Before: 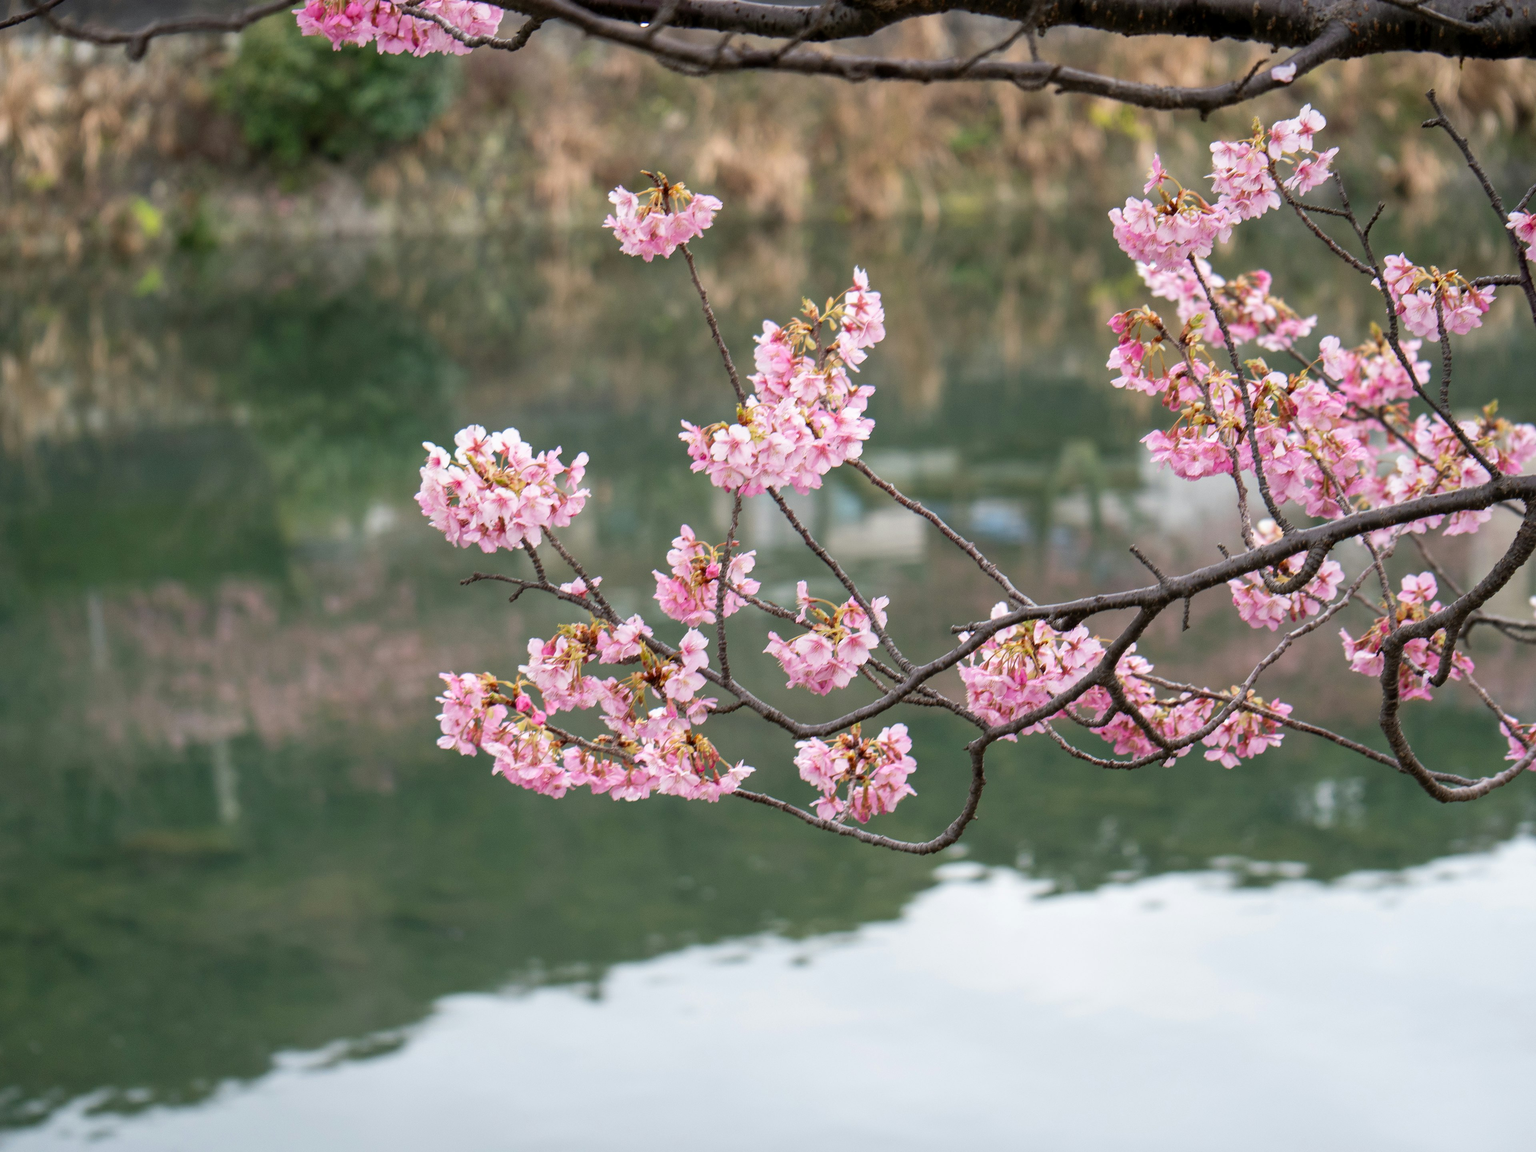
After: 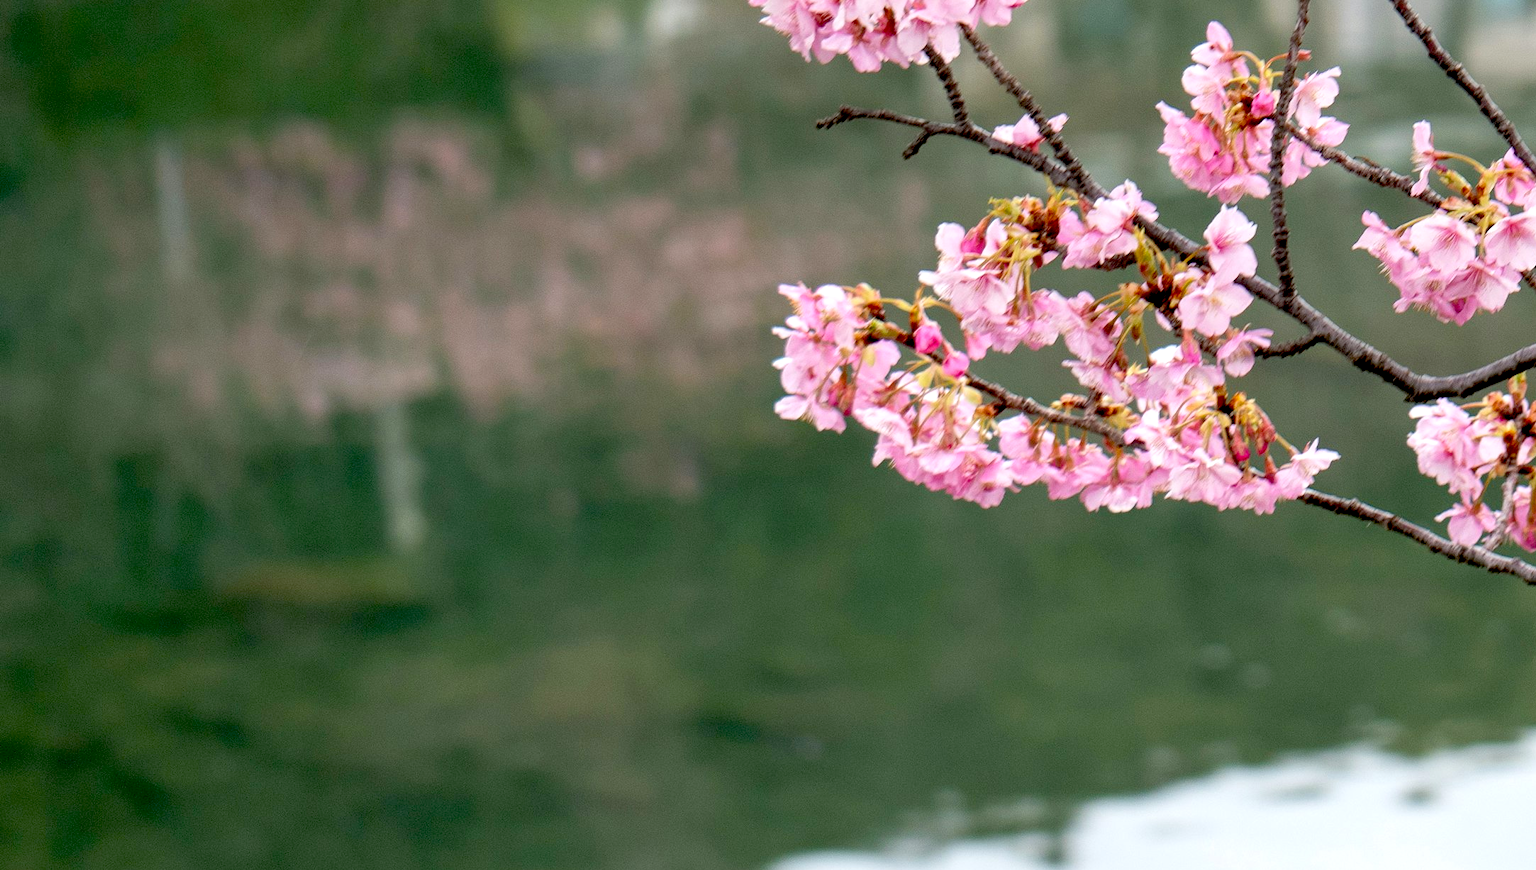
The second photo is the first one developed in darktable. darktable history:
crop: top 44.483%, right 43.593%, bottom 12.892%
exposure: black level correction 0.031, exposure 0.304 EV, compensate highlight preservation false
